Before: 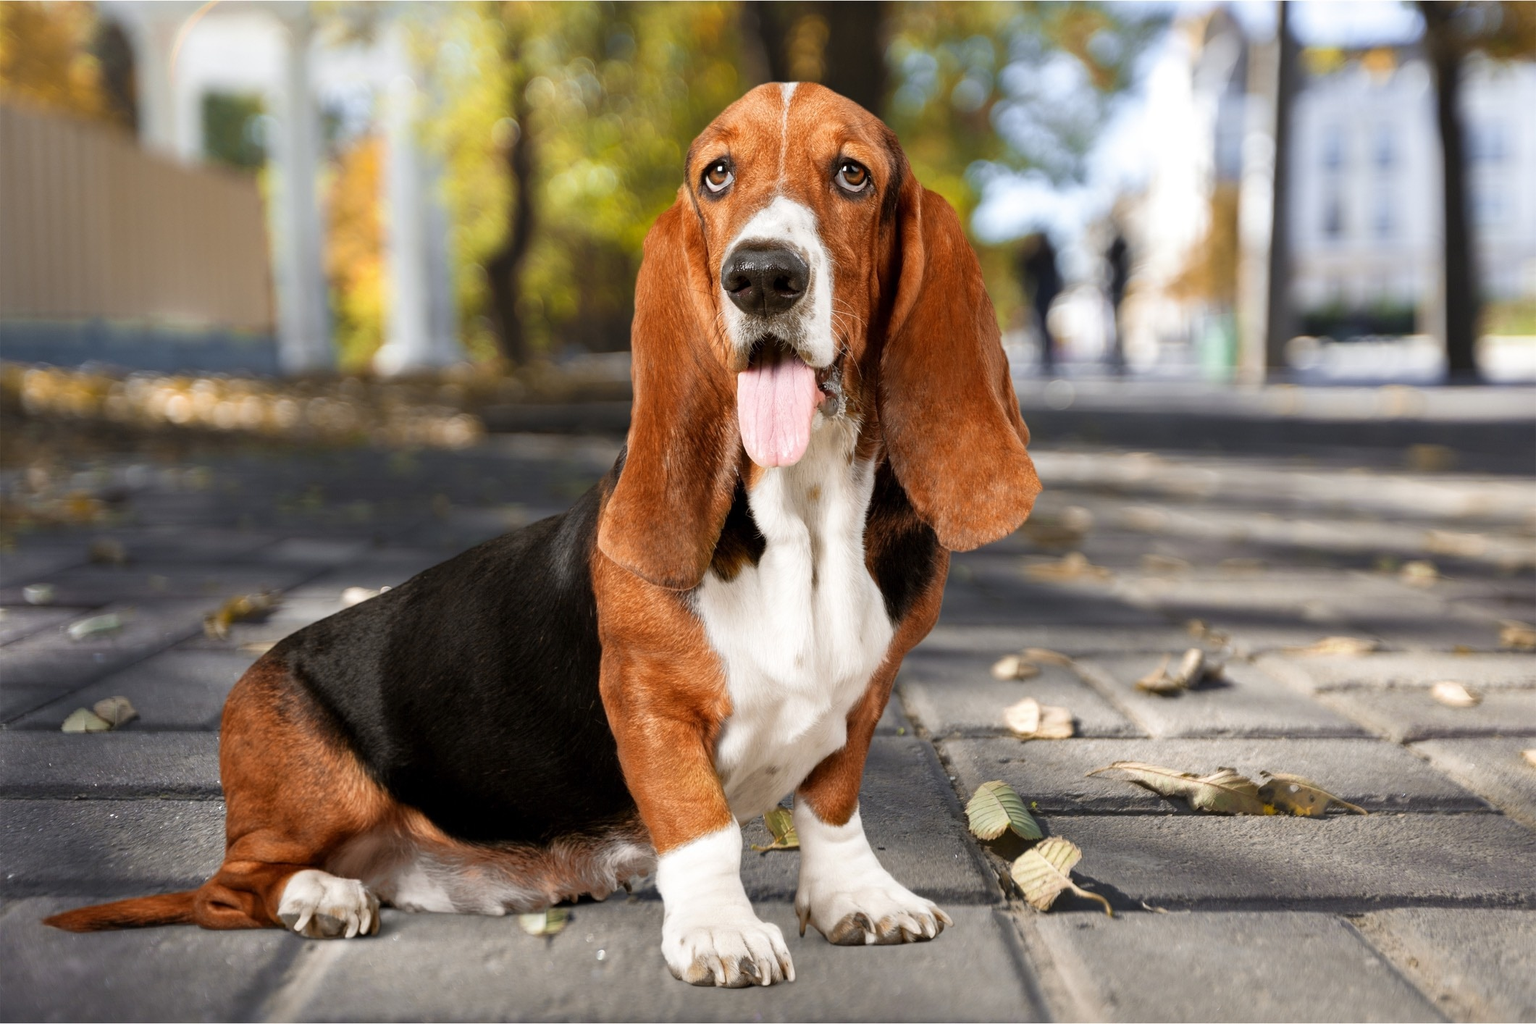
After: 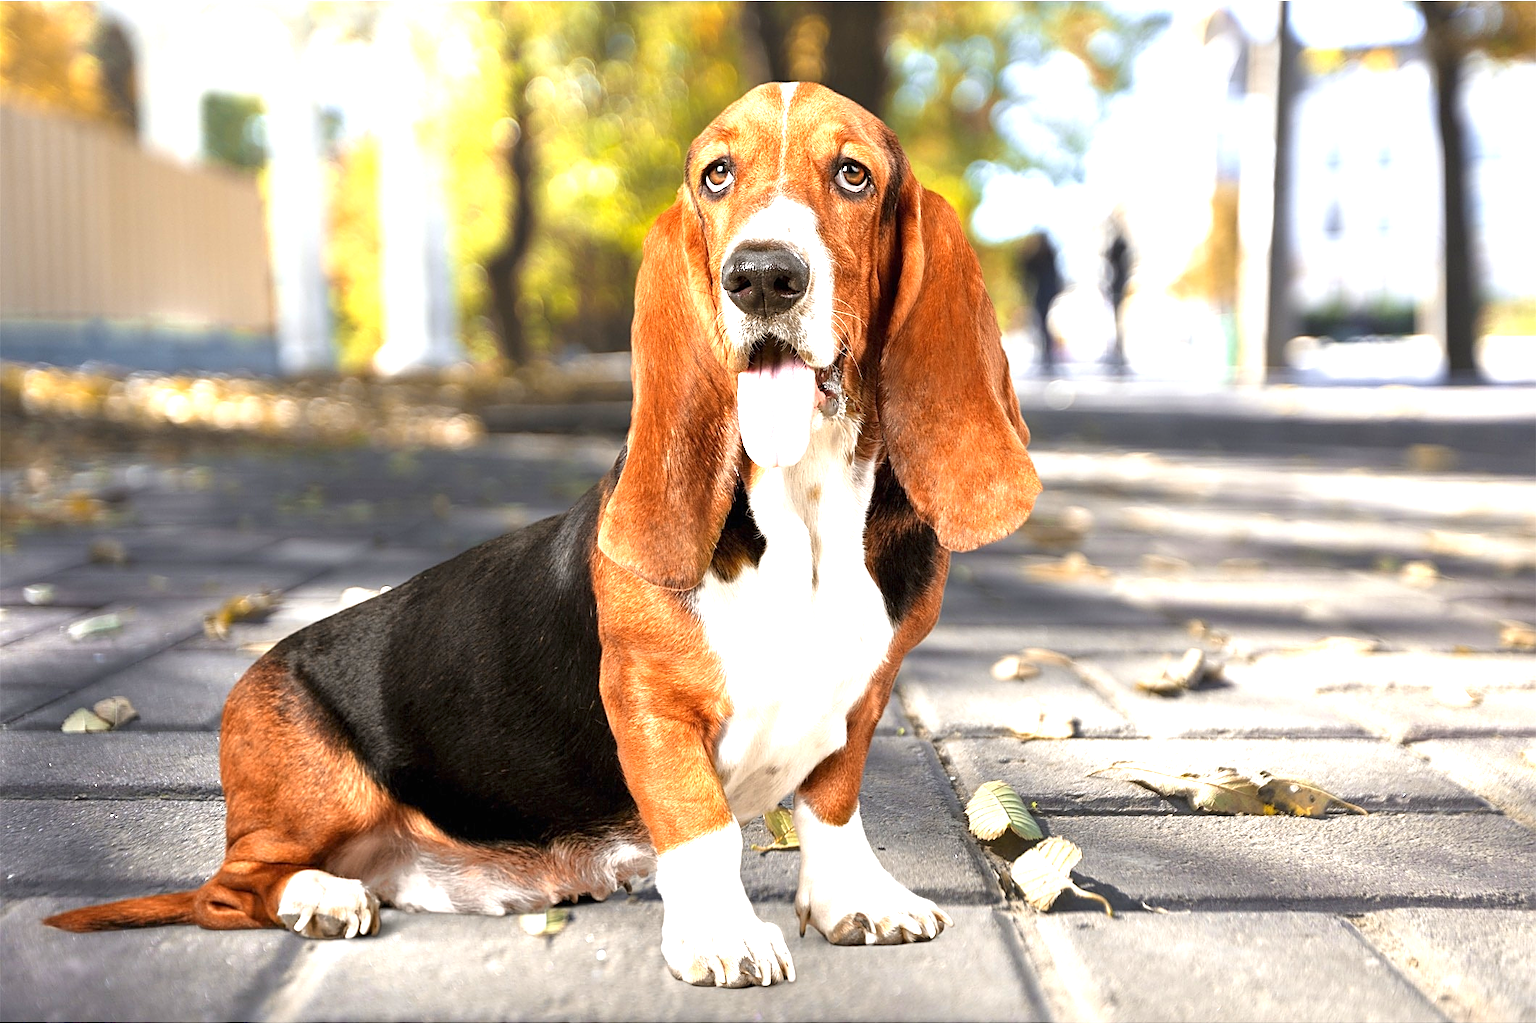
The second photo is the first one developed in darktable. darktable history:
exposure: black level correction 0, exposure 1.29 EV, compensate highlight preservation false
sharpen: on, module defaults
